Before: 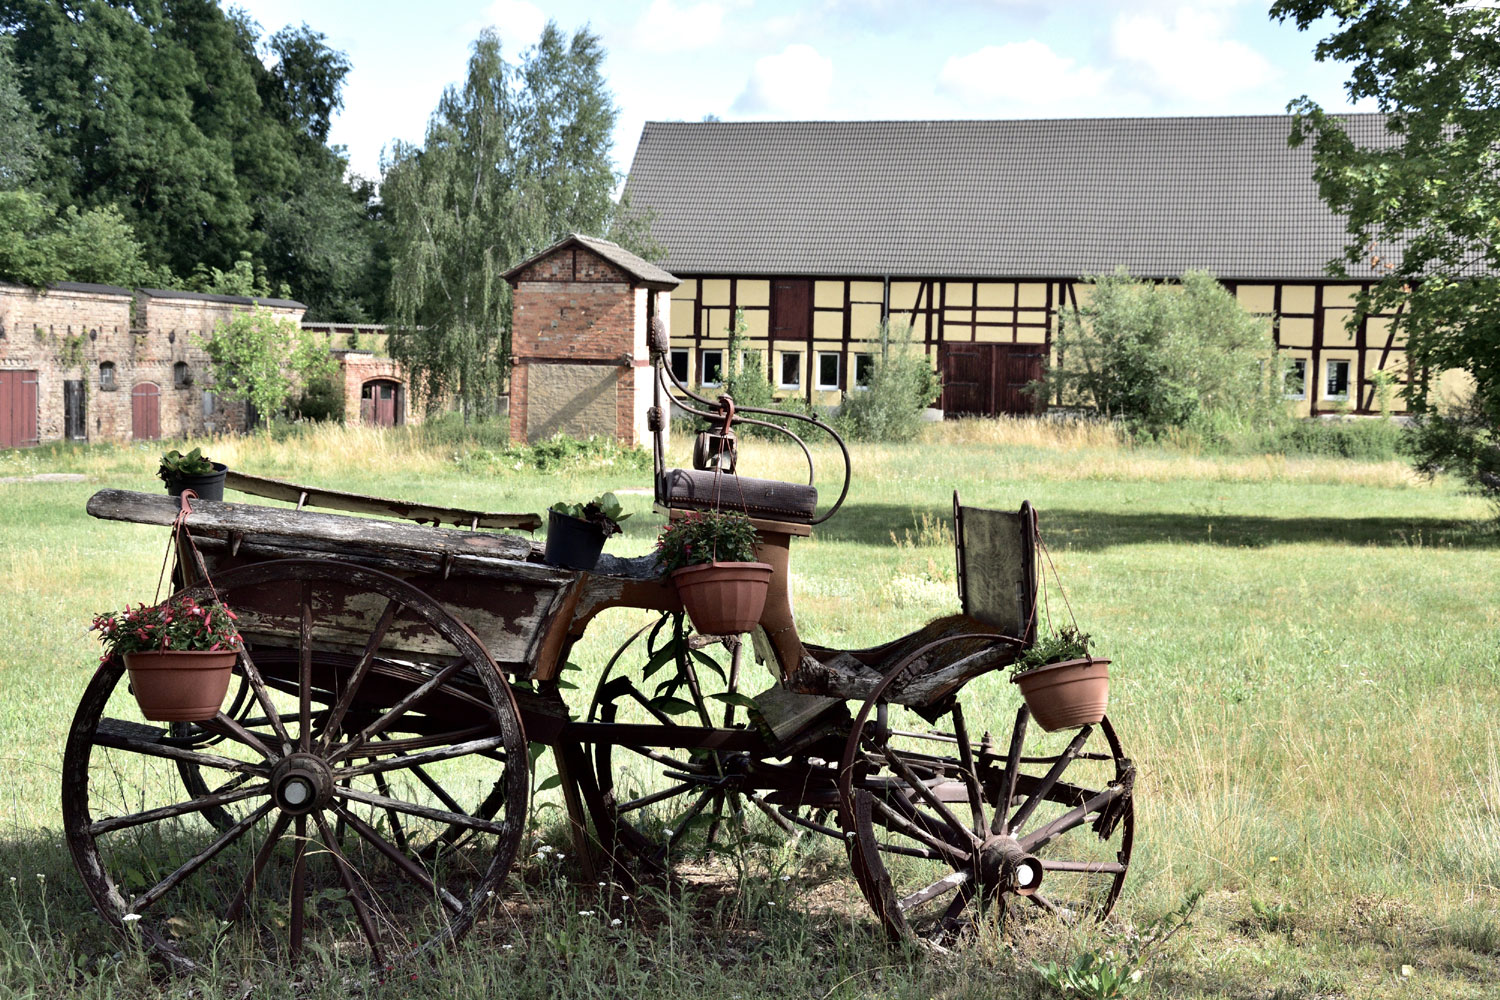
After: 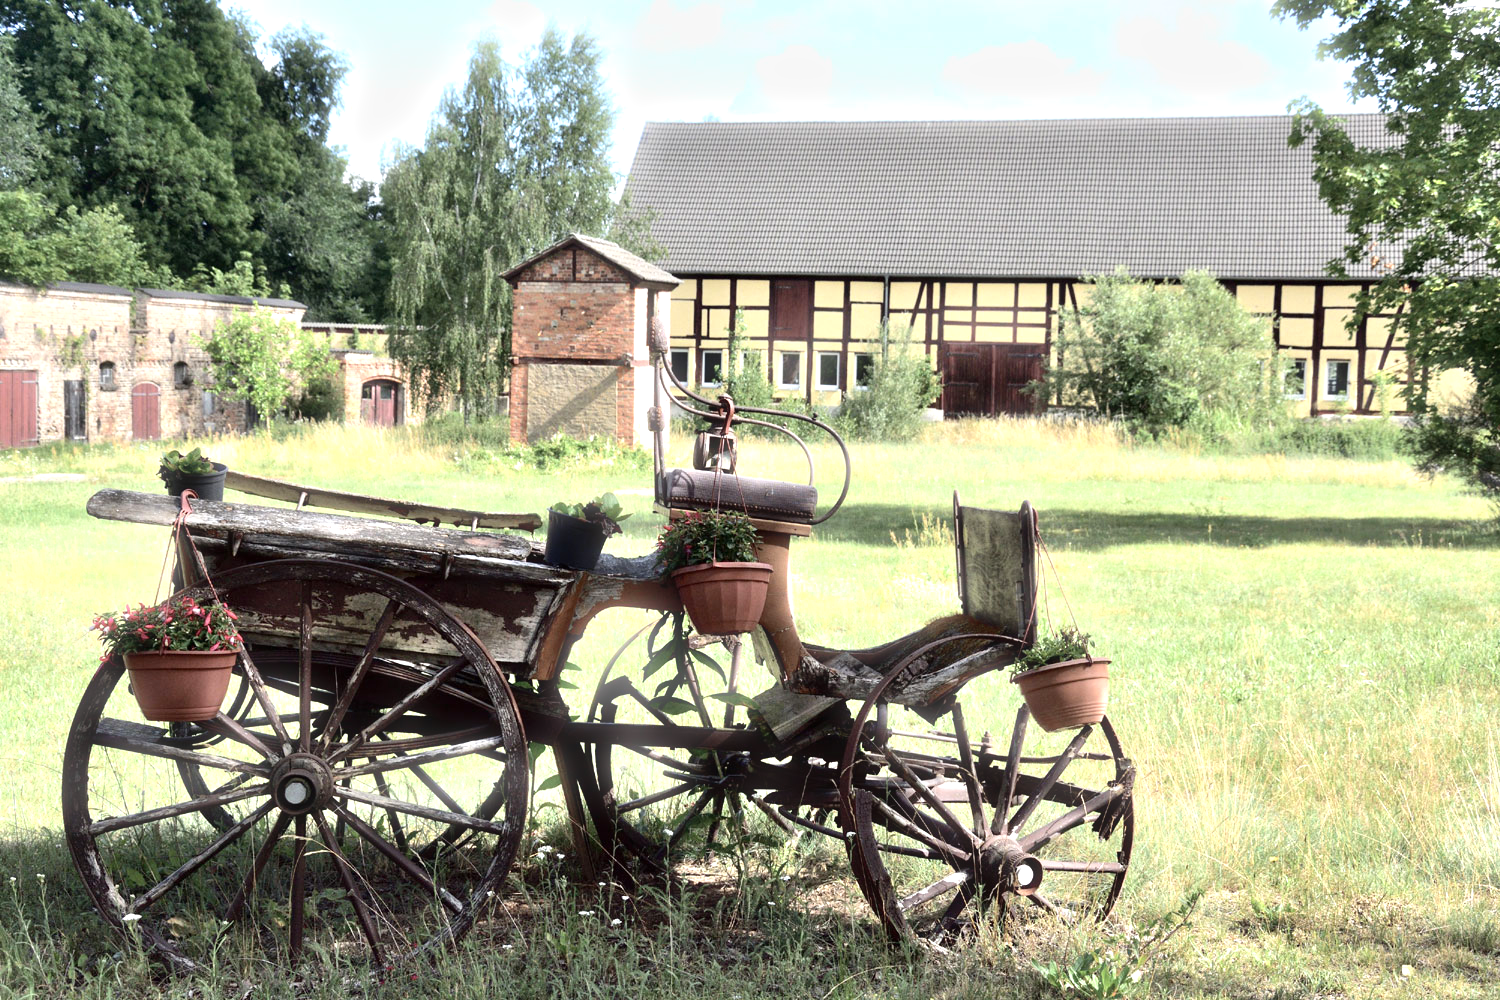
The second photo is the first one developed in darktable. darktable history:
bloom: size 3%, threshold 100%, strength 0%
exposure: exposure 0.566 EV, compensate highlight preservation false
